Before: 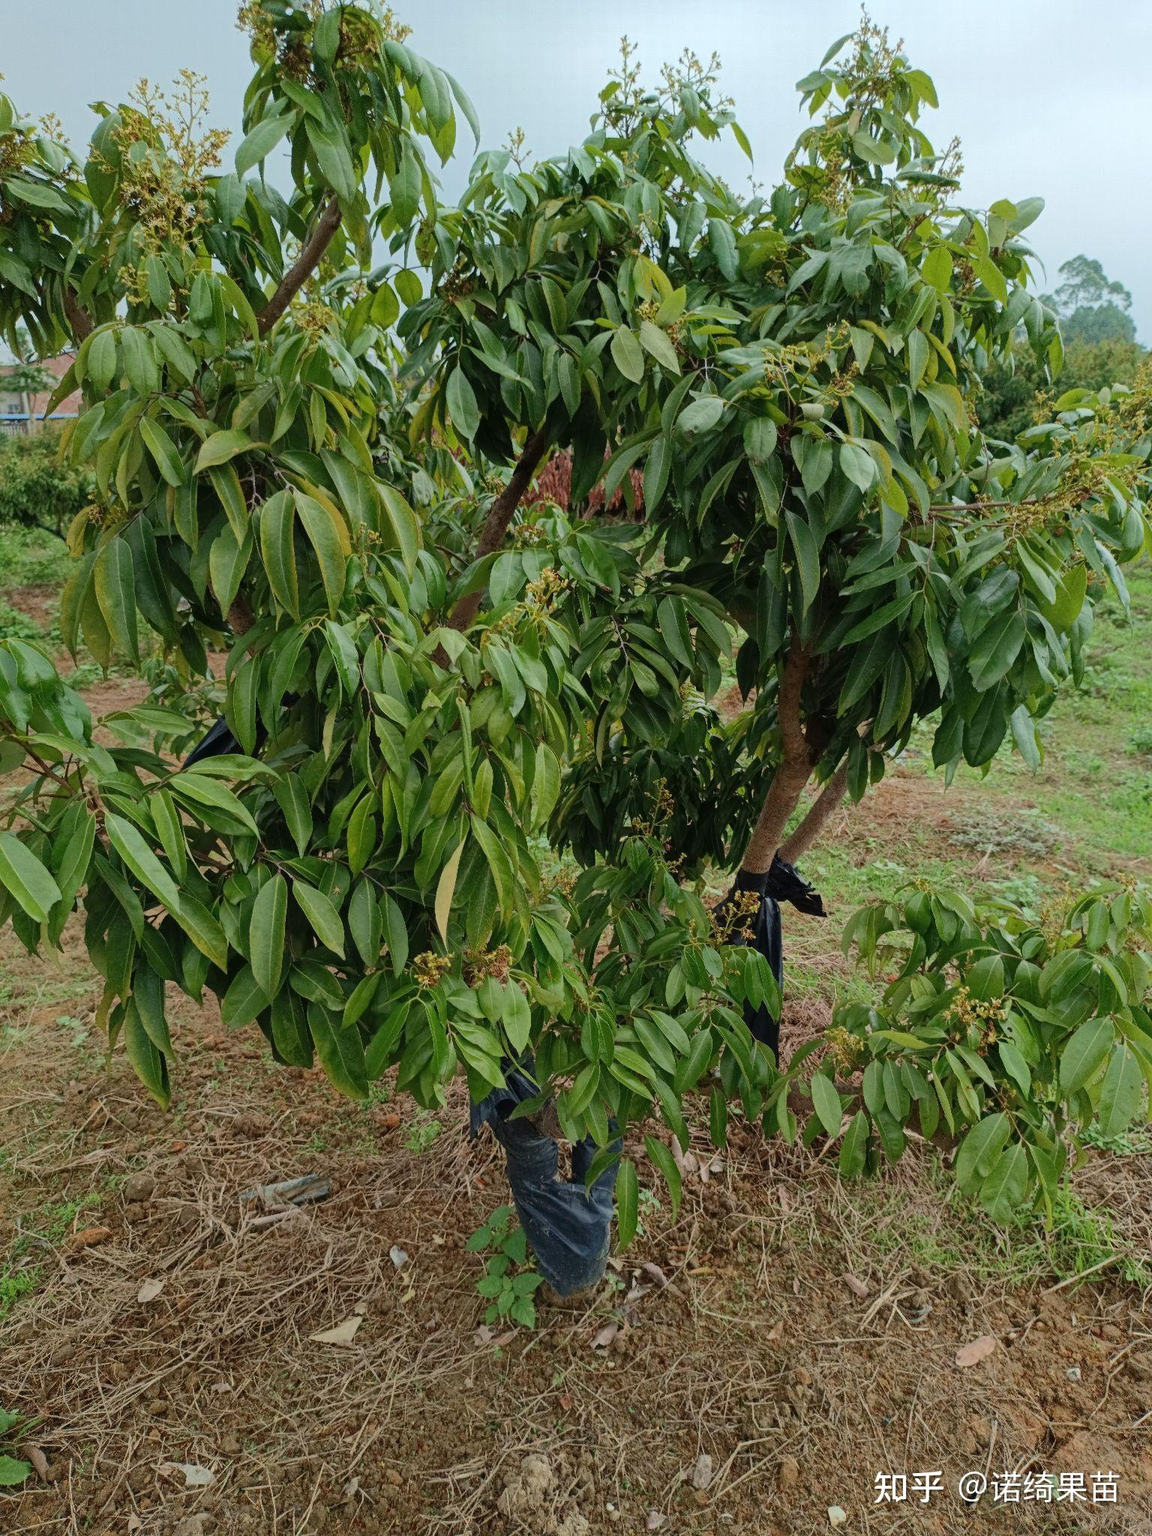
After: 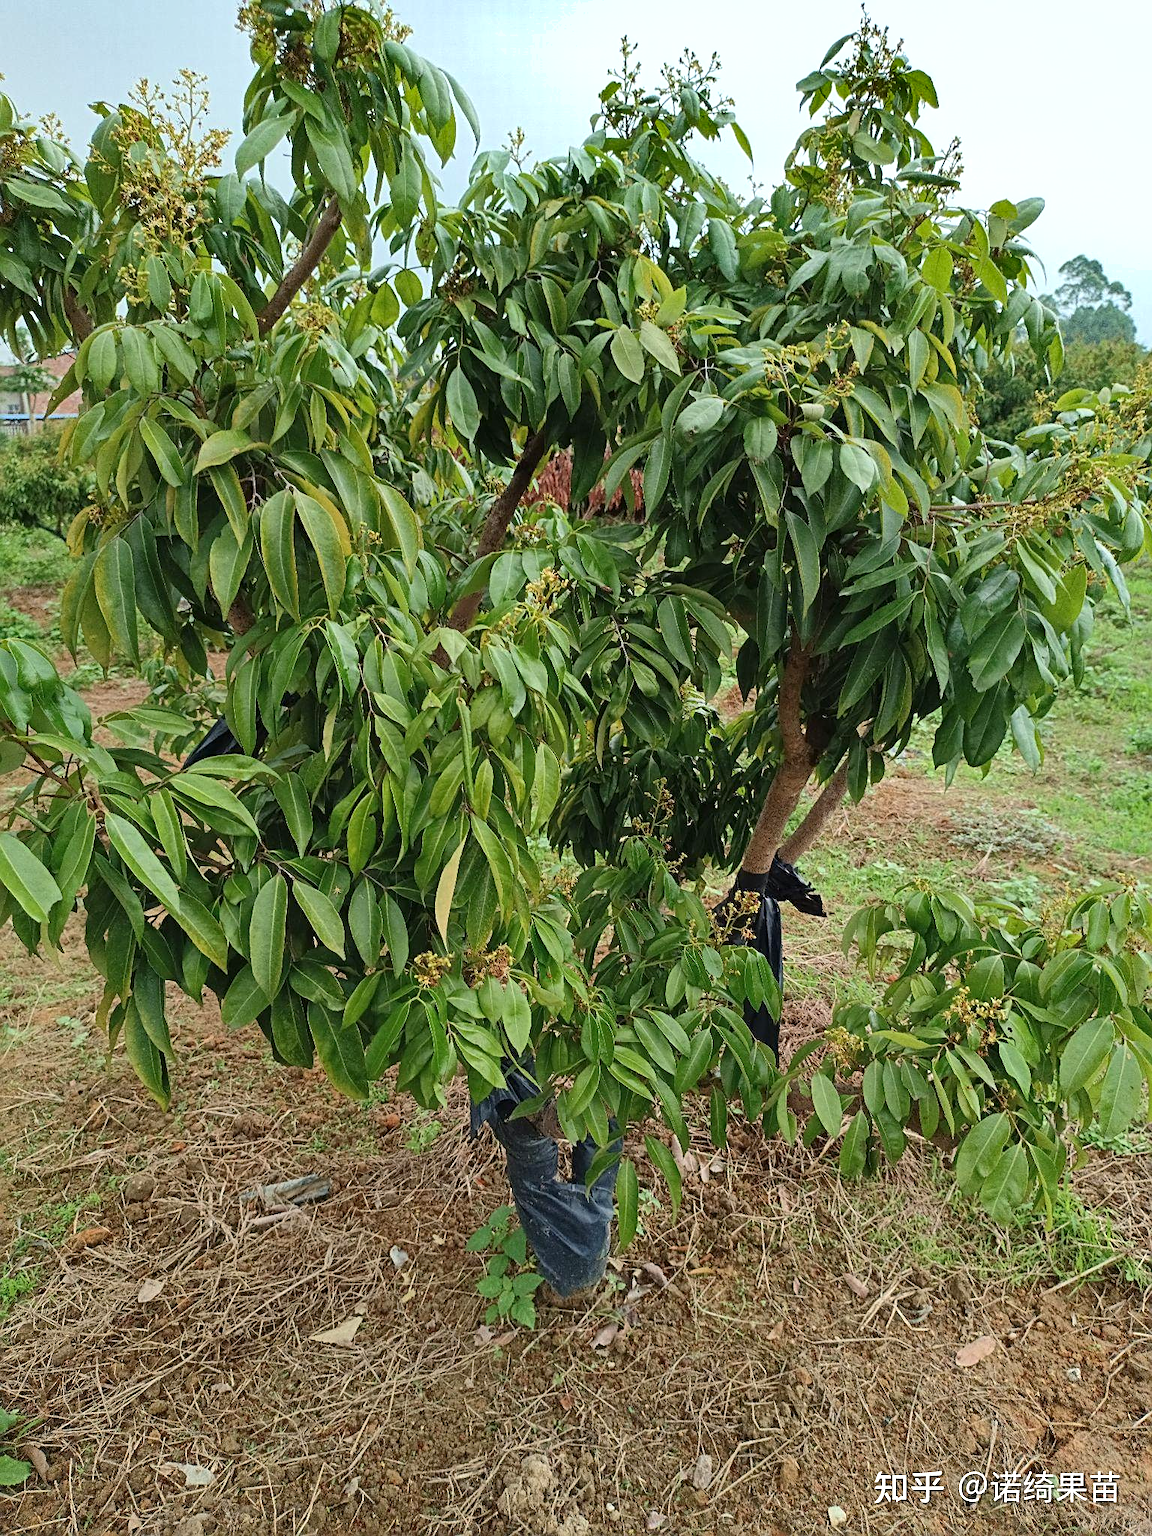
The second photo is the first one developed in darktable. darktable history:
shadows and highlights: shadows 25, highlights -48, soften with gaussian
exposure: black level correction 0, exposure 0.5 EV, compensate highlight preservation false
sharpen: on, module defaults
